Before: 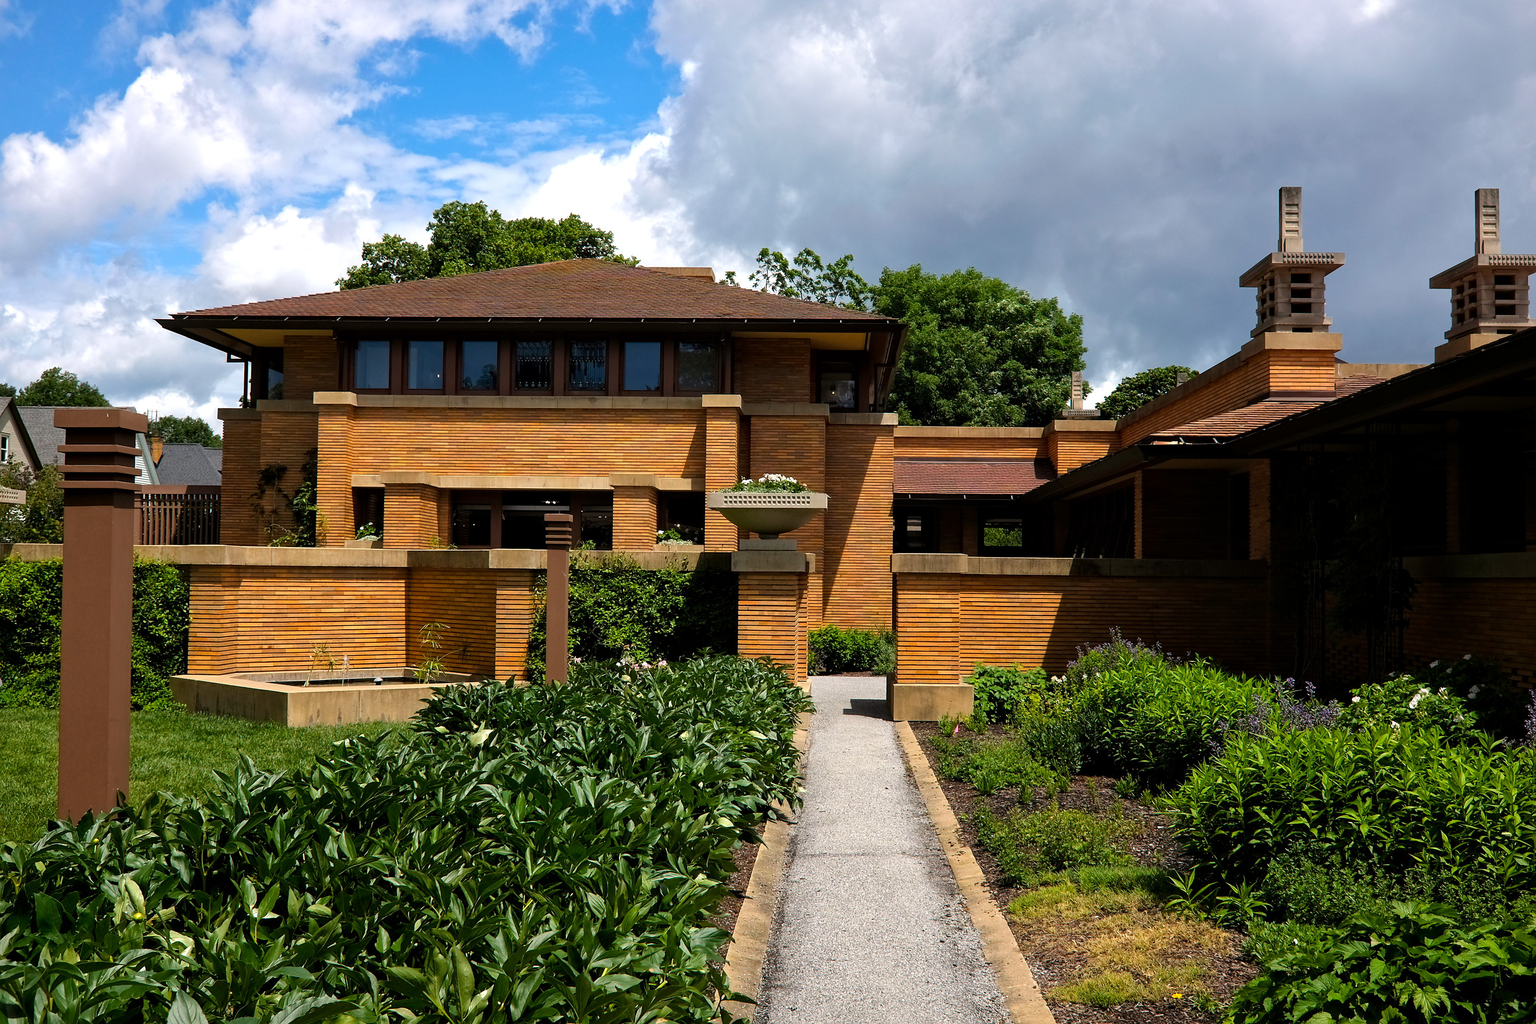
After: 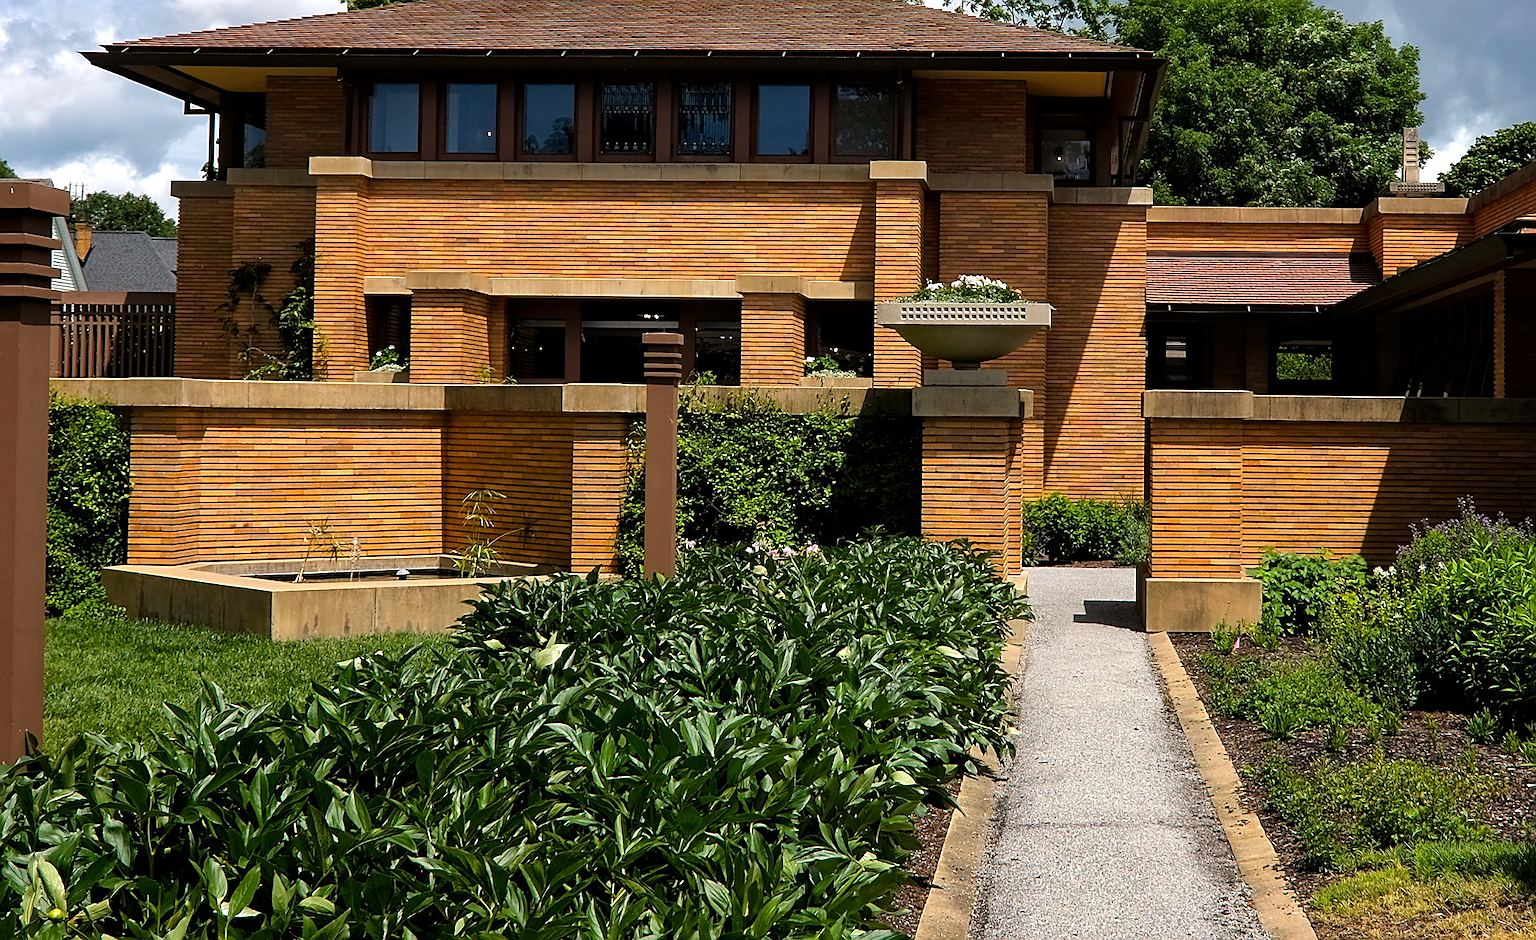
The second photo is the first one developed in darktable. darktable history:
crop: left 6.488%, top 27.668%, right 24.183%, bottom 8.656%
sharpen: on, module defaults
